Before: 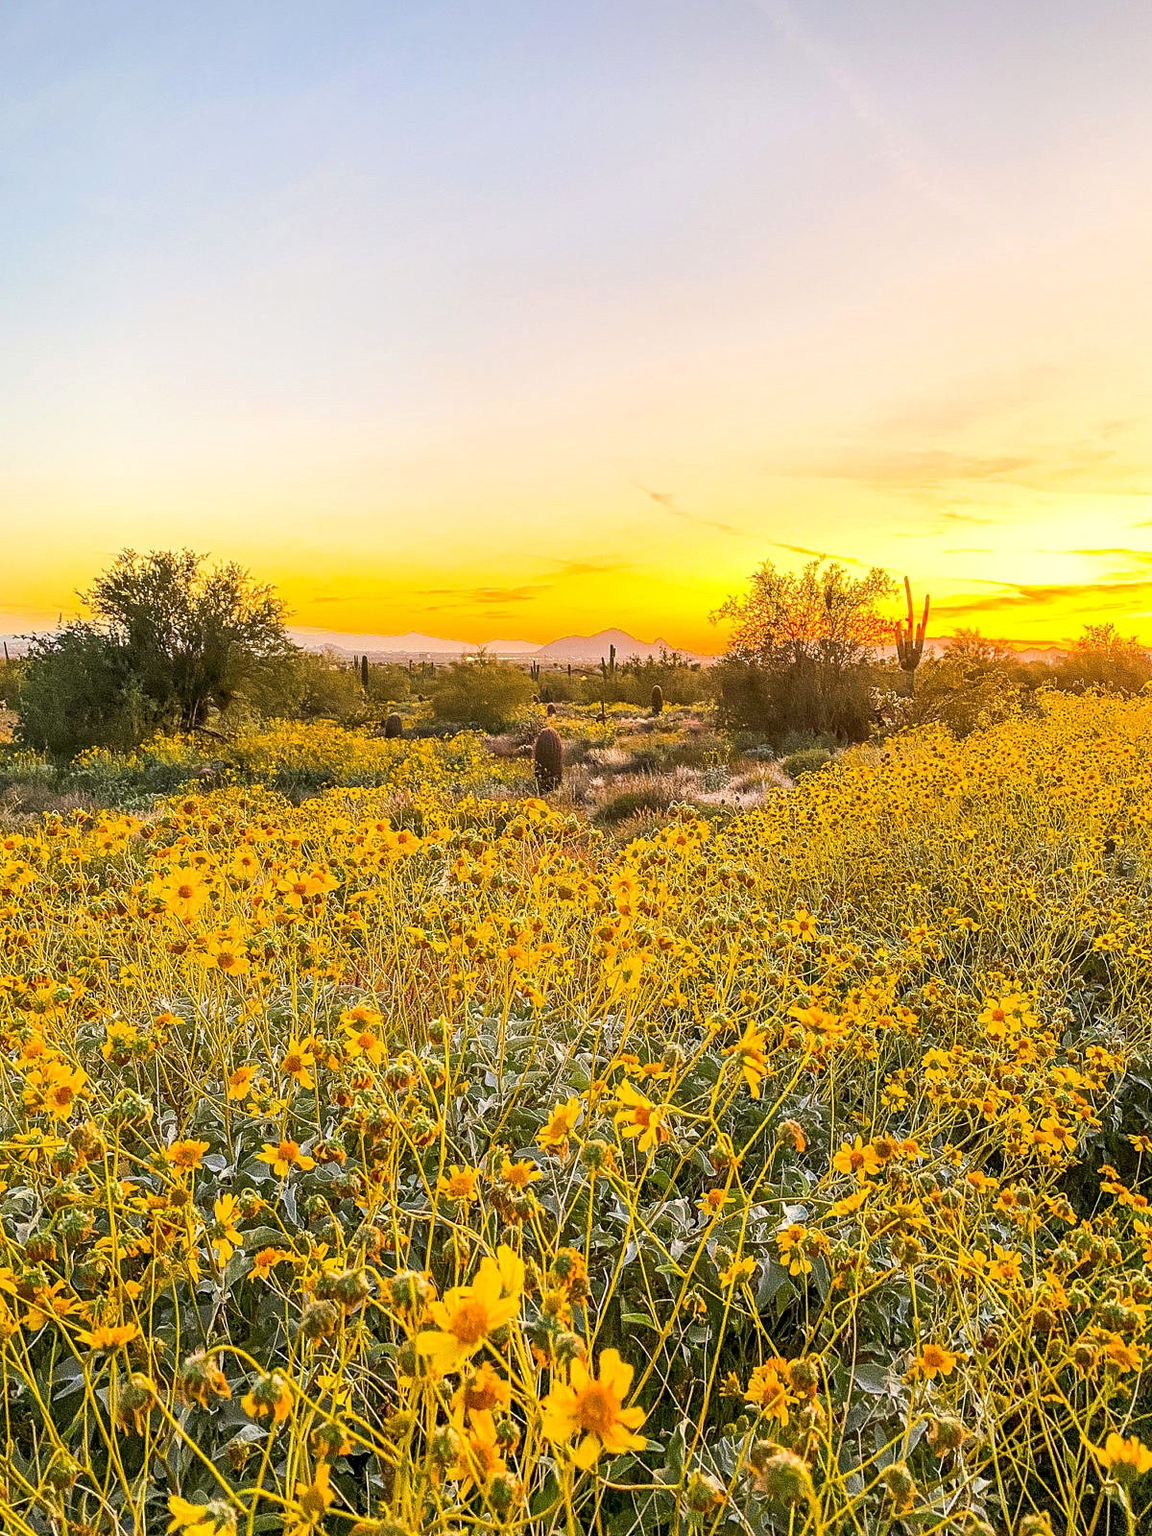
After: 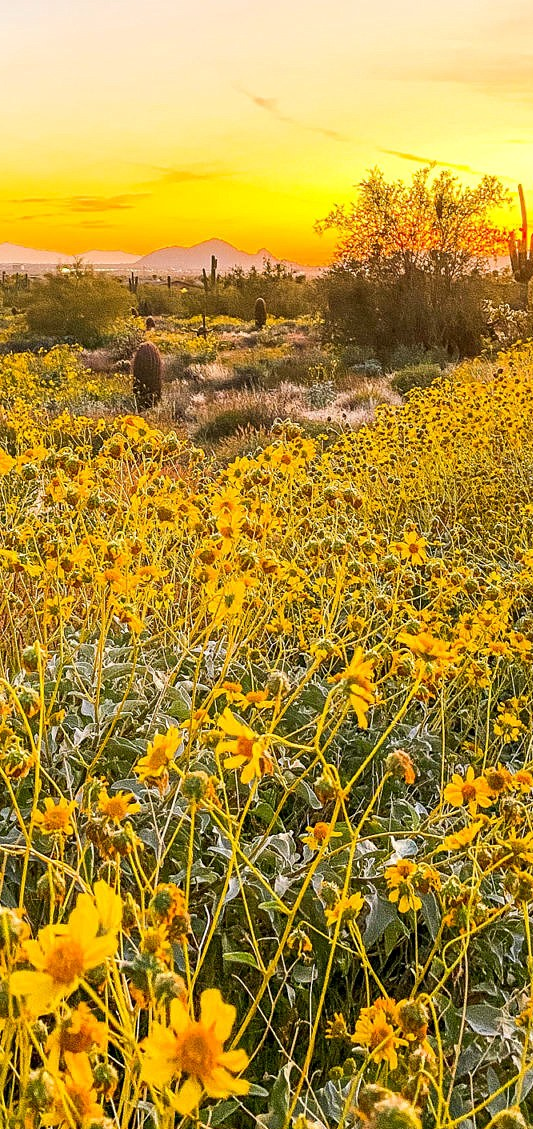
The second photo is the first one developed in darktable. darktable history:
crop: left 35.409%, top 26.038%, right 20.173%, bottom 3.354%
